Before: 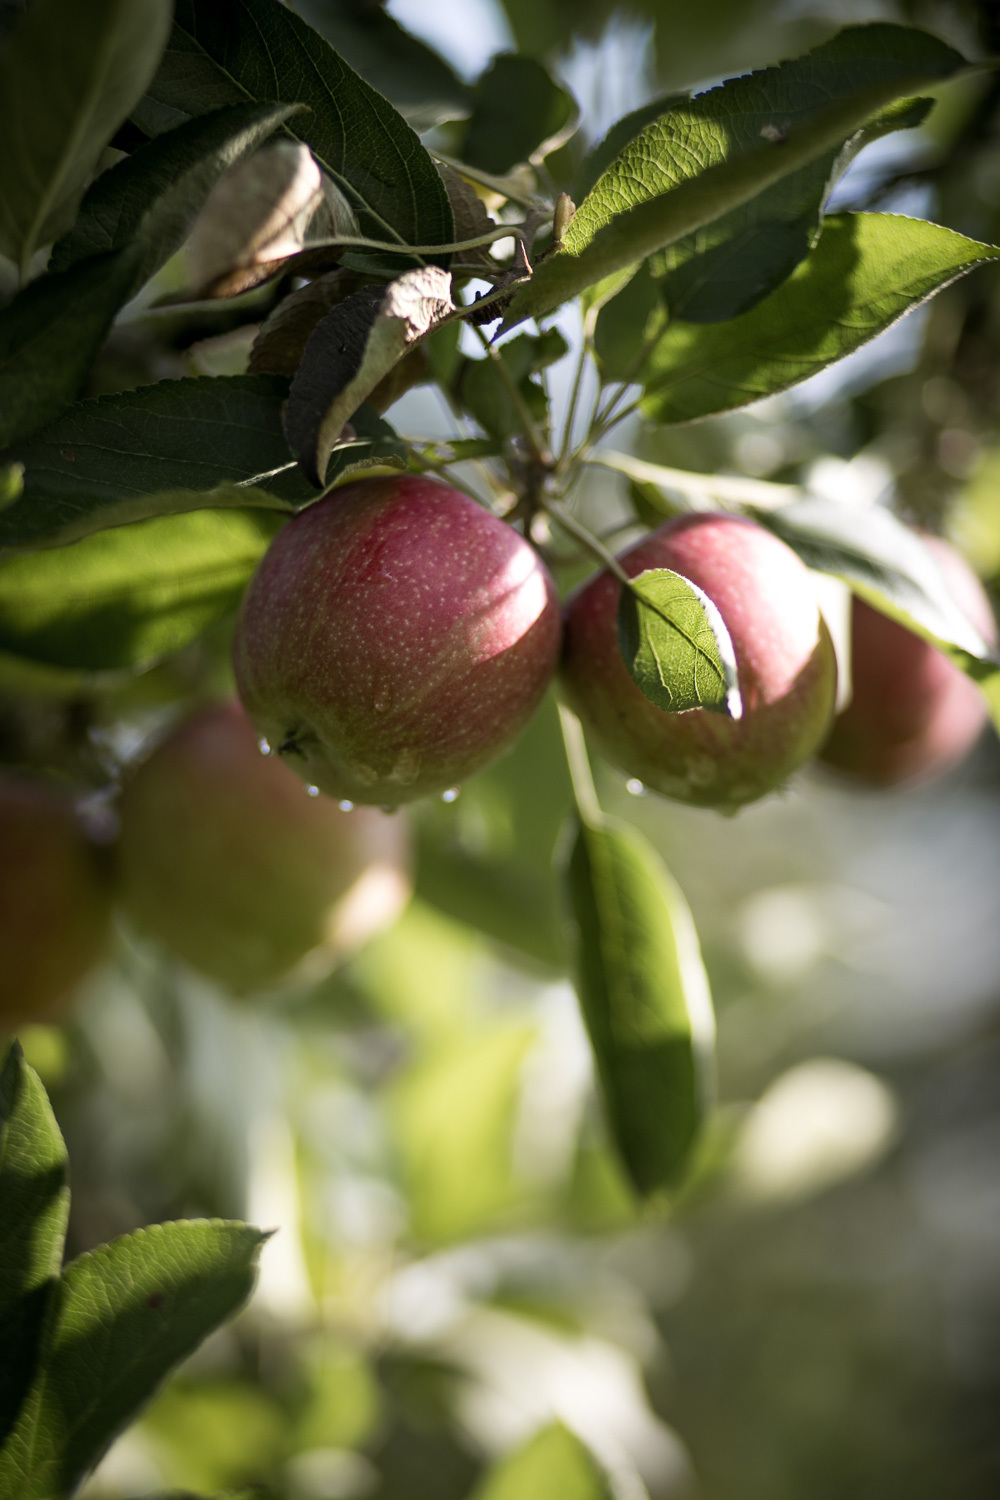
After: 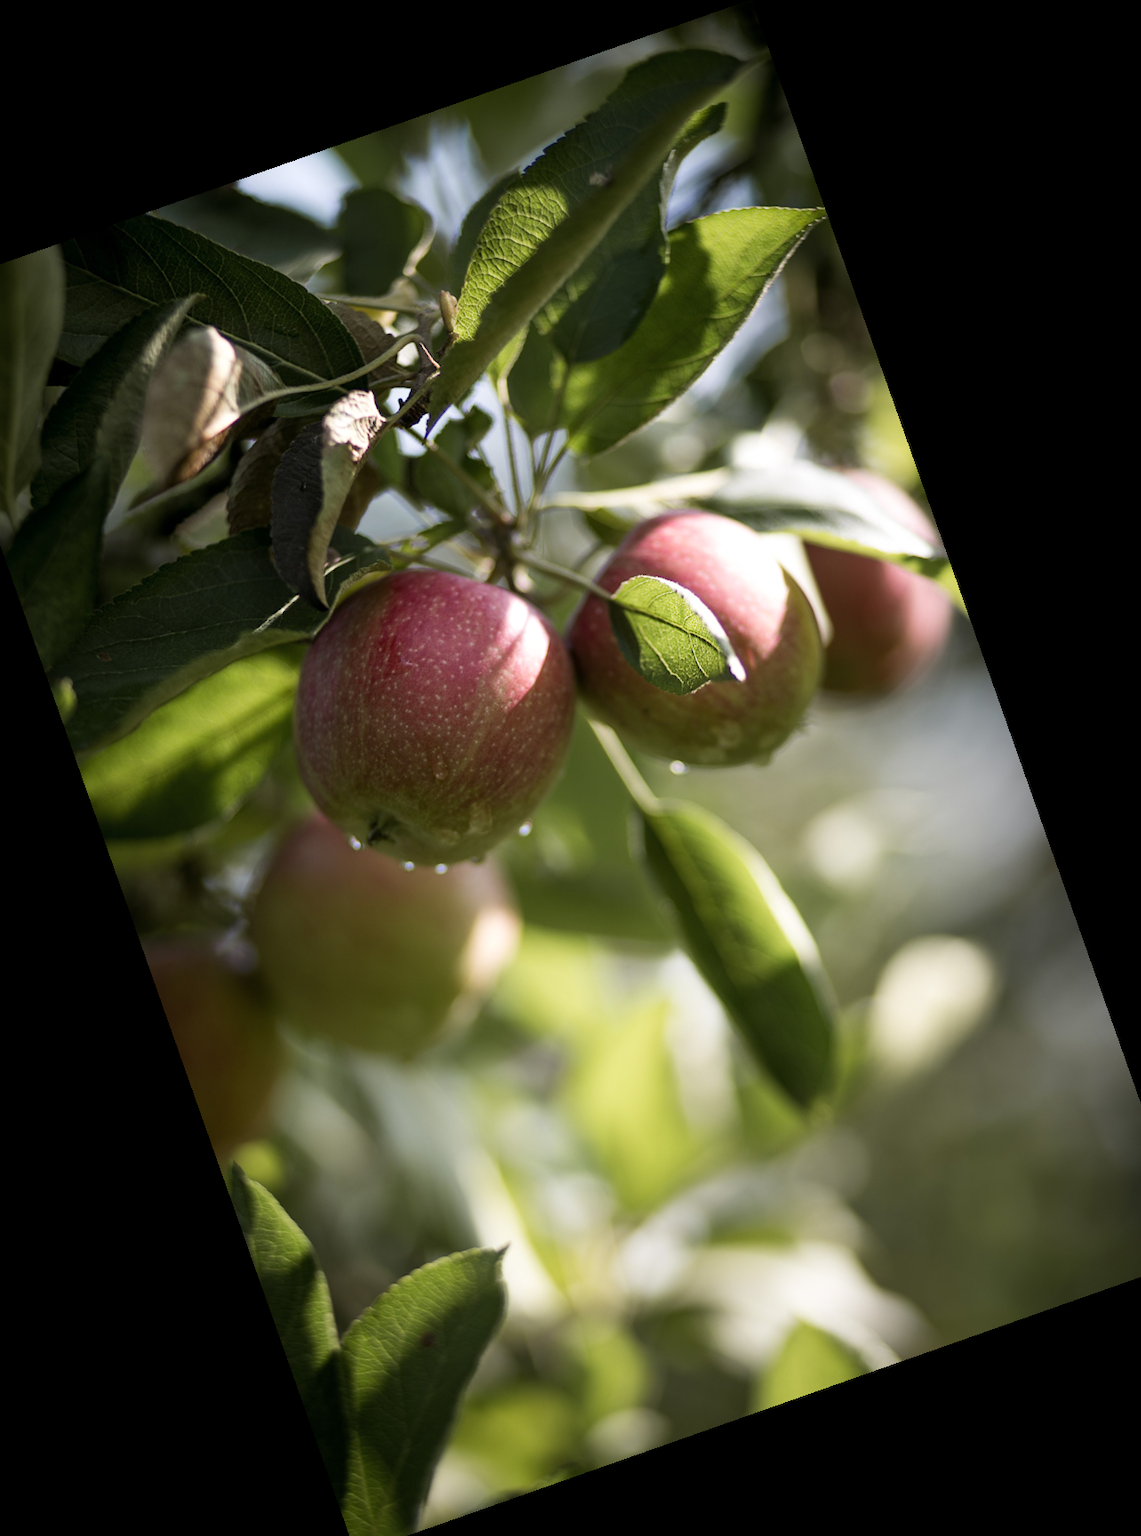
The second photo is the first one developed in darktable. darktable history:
tone equalizer: on, module defaults
crop and rotate: angle 19.43°, left 6.812%, right 4.125%, bottom 1.087%
